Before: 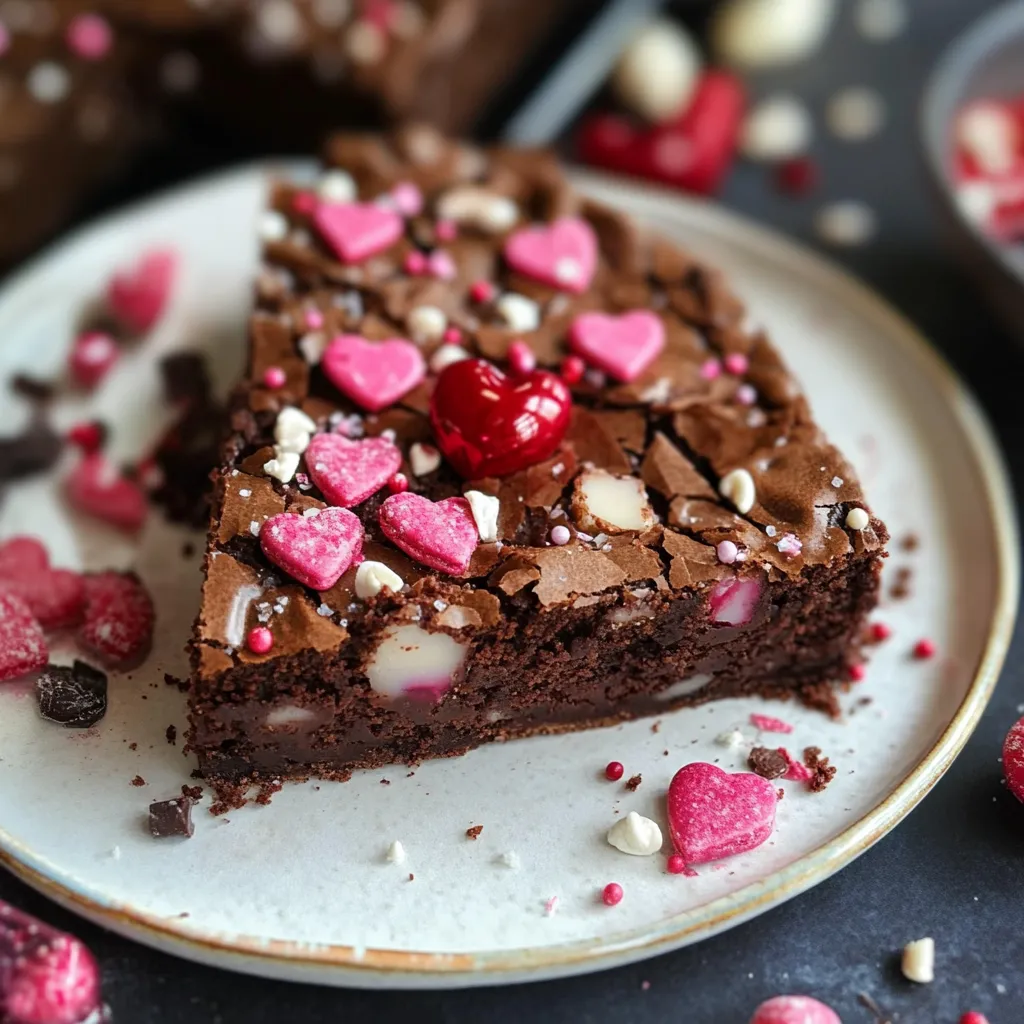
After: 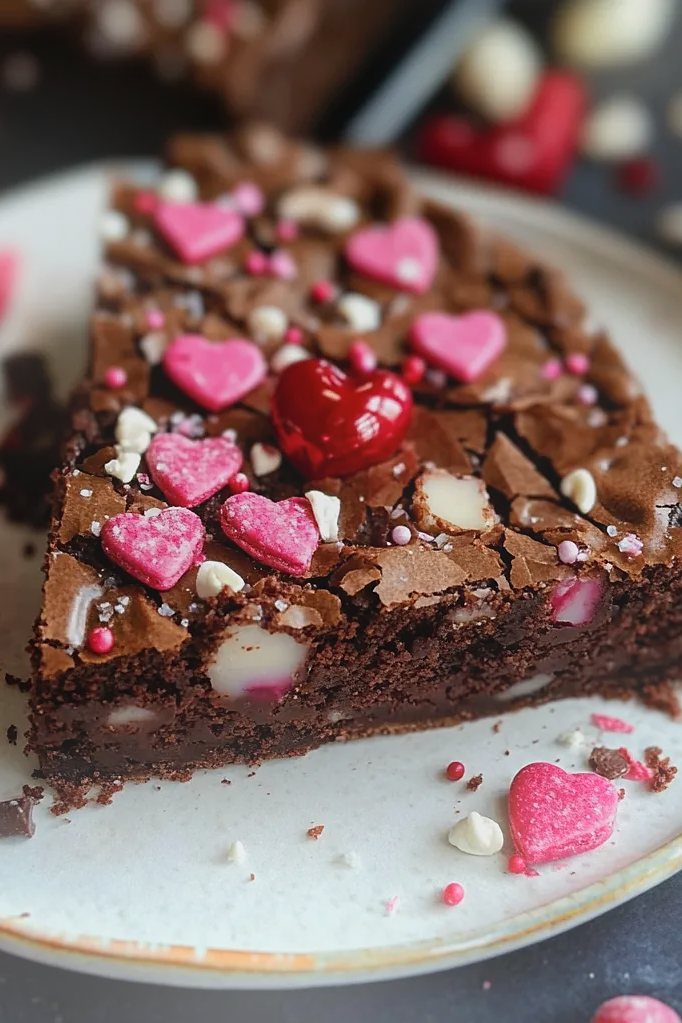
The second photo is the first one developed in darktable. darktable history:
sharpen: radius 0.969, amount 0.604
crop and rotate: left 15.546%, right 17.787%
bloom: on, module defaults
exposure: exposure -0.36 EV, compensate highlight preservation false
